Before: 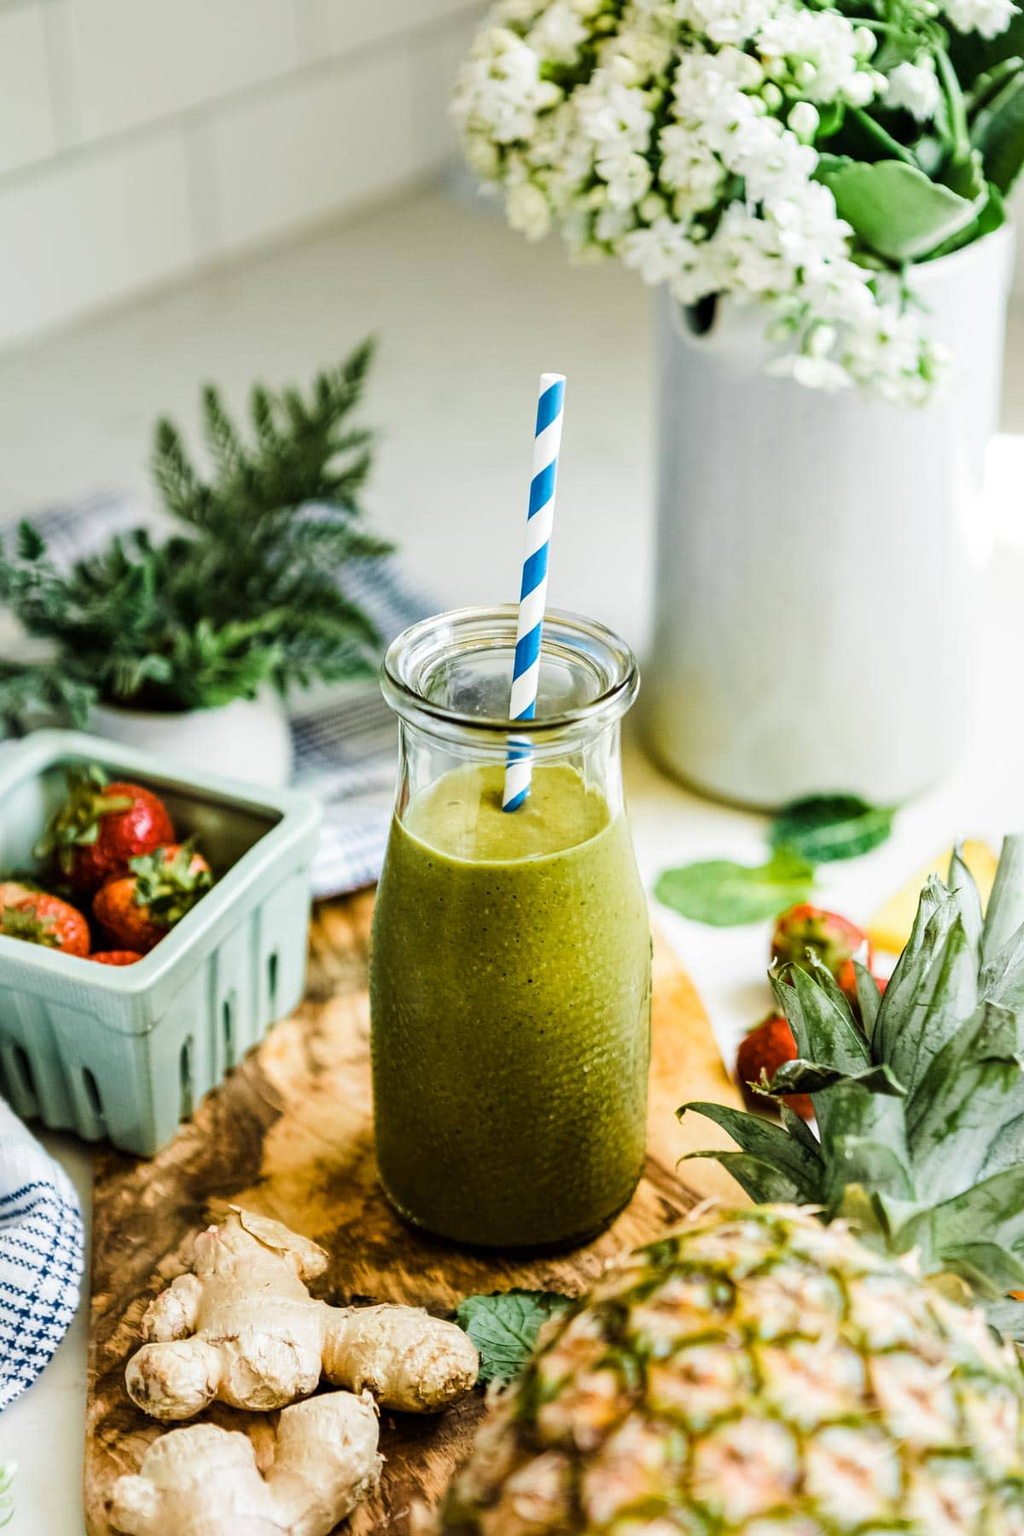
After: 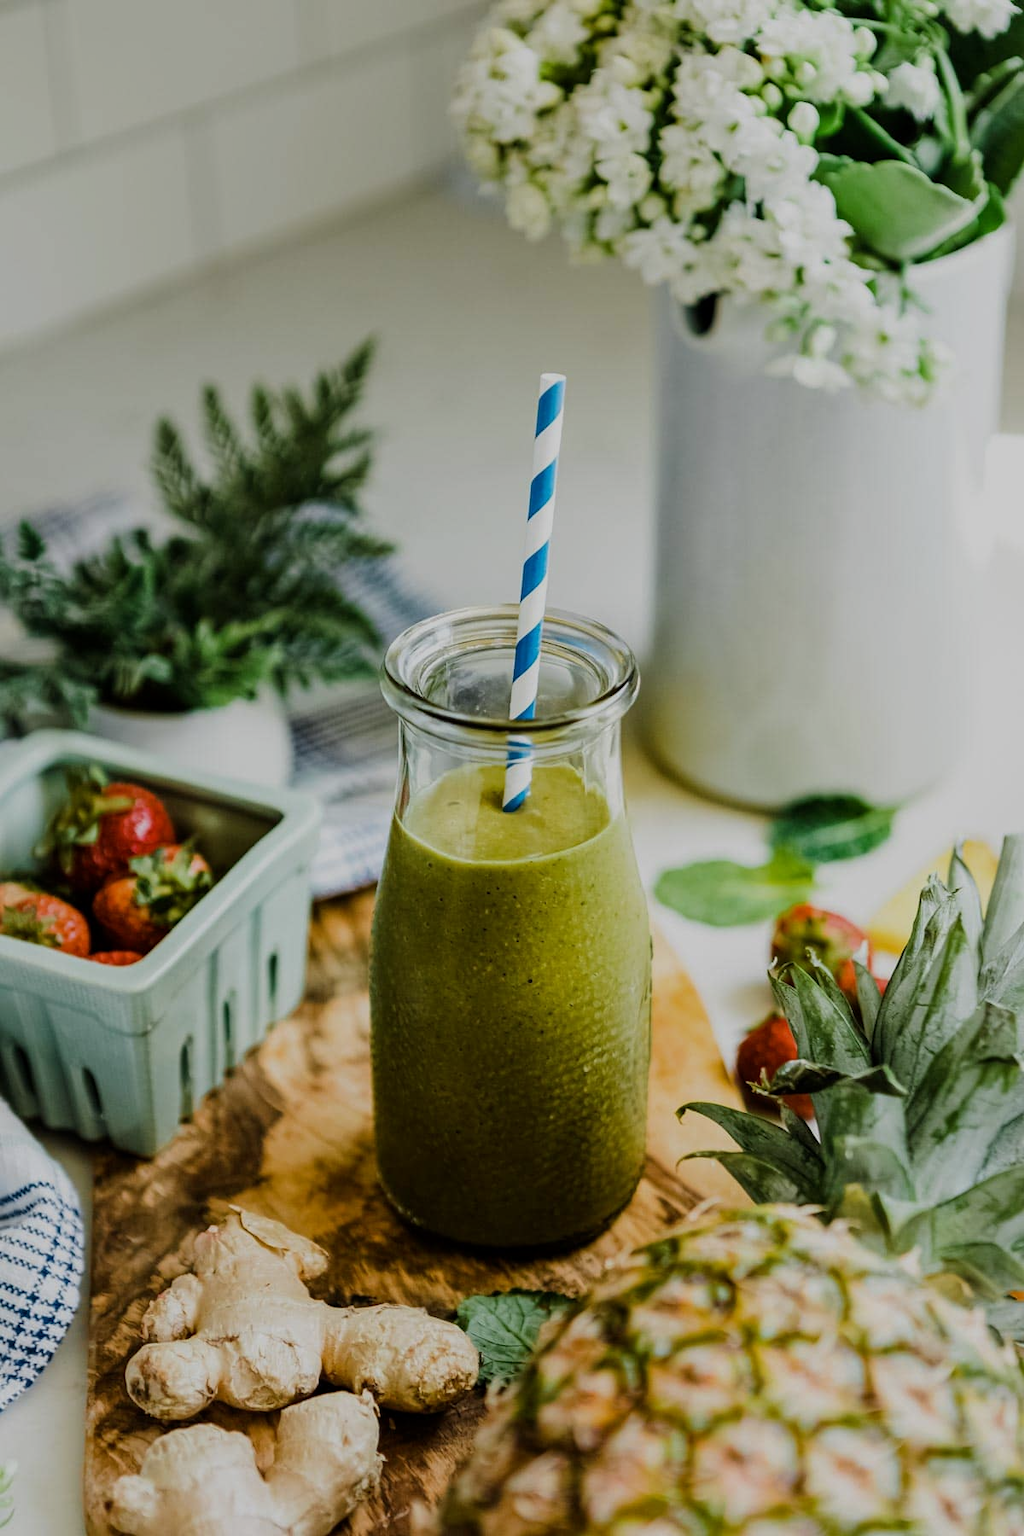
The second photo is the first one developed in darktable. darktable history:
exposure: black level correction 0, exposure -0.766 EV, compensate highlight preservation false
